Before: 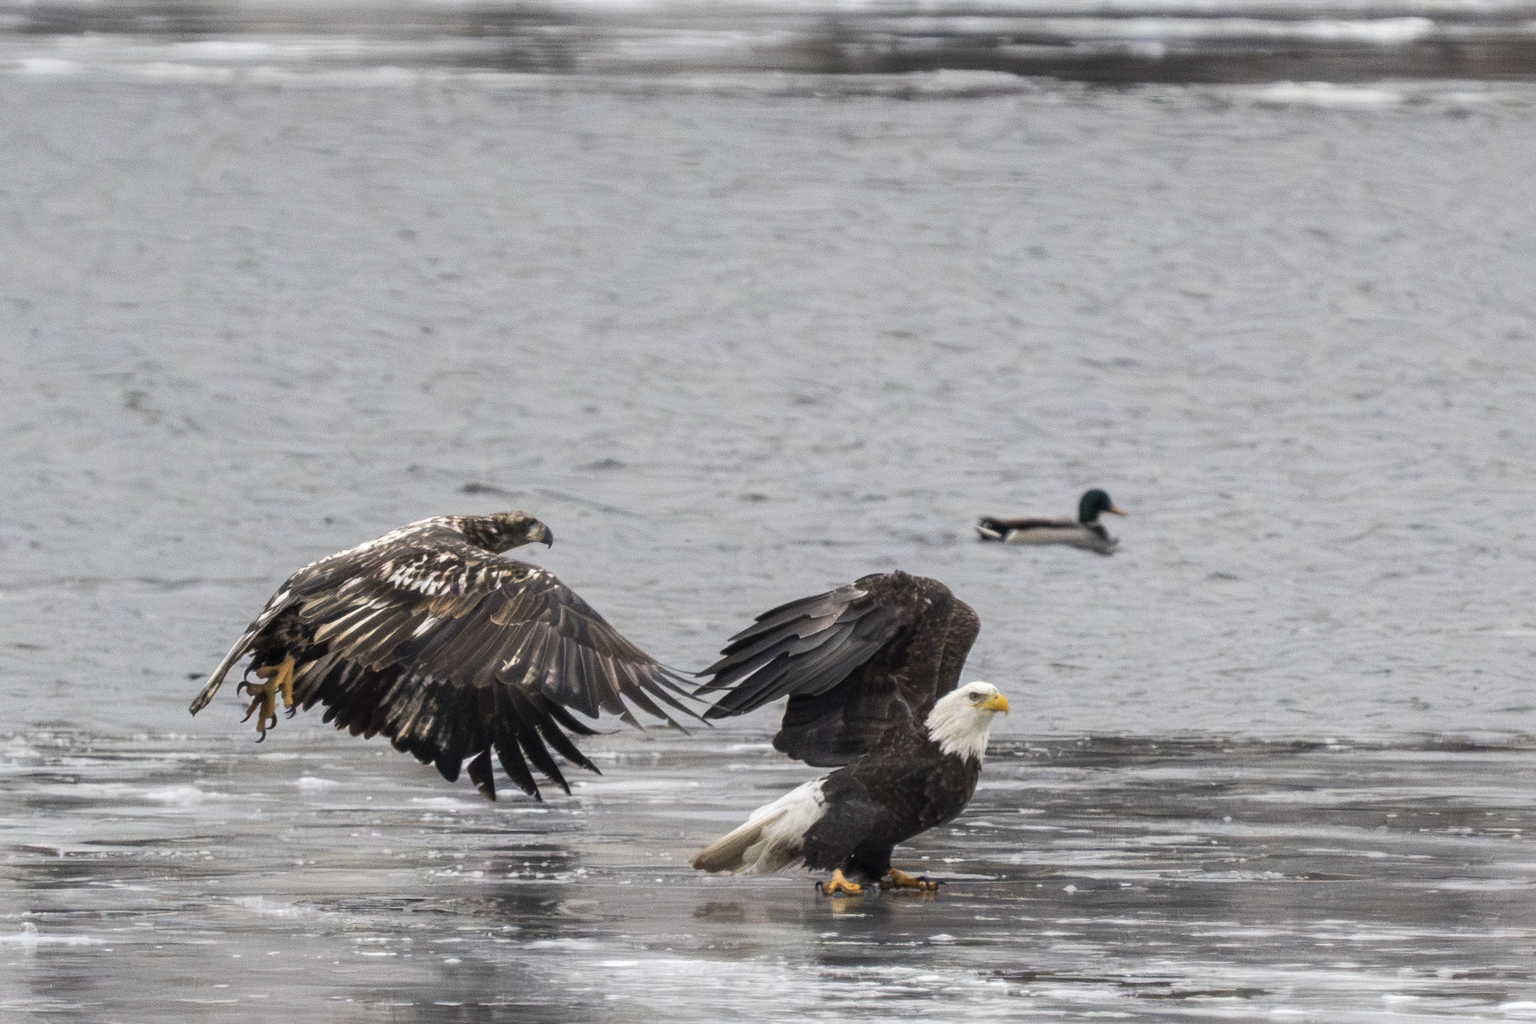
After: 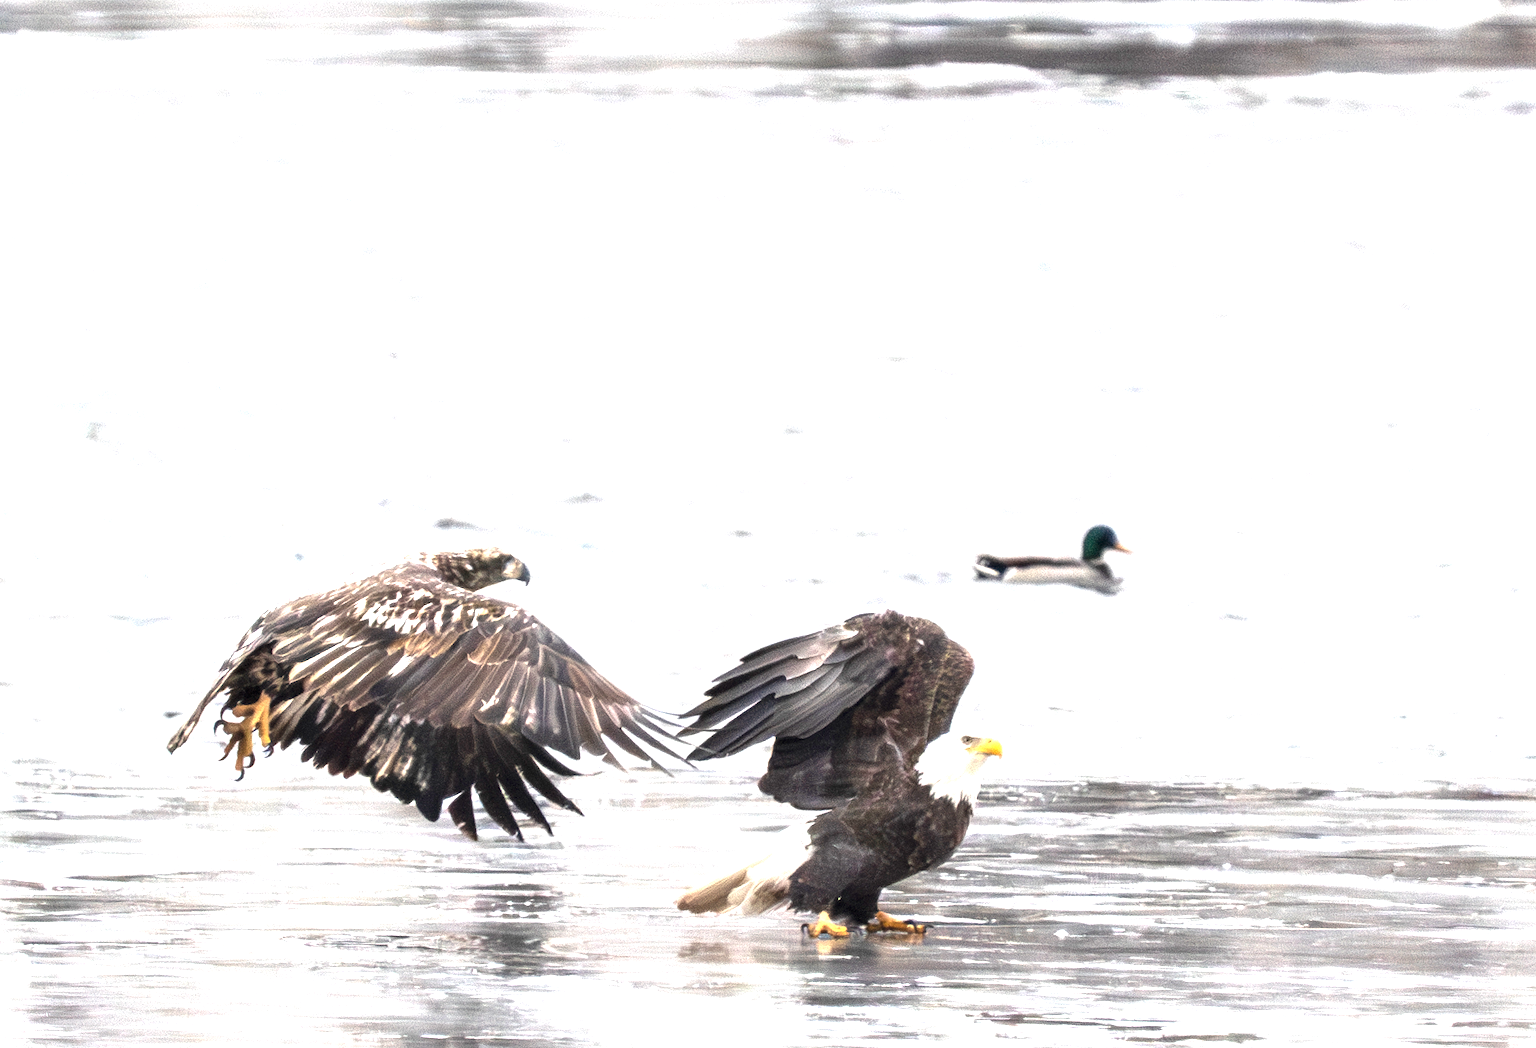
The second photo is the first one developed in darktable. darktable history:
rotate and perspective: rotation 0.074°, lens shift (vertical) 0.096, lens shift (horizontal) -0.041, crop left 0.043, crop right 0.952, crop top 0.024, crop bottom 0.979
exposure: black level correction 0, exposure 1.675 EV, compensate exposure bias true, compensate highlight preservation false
